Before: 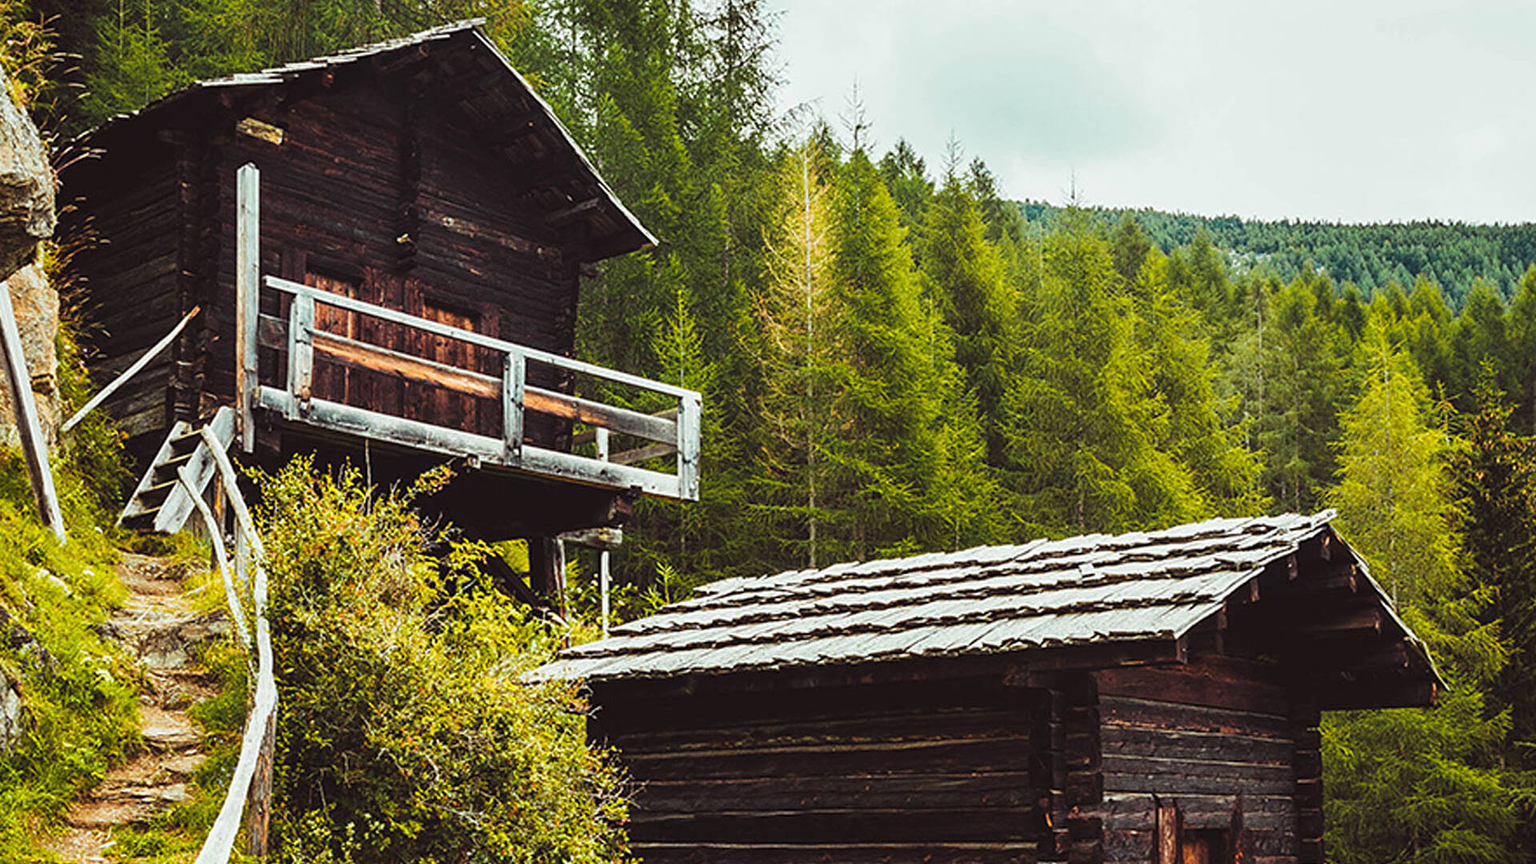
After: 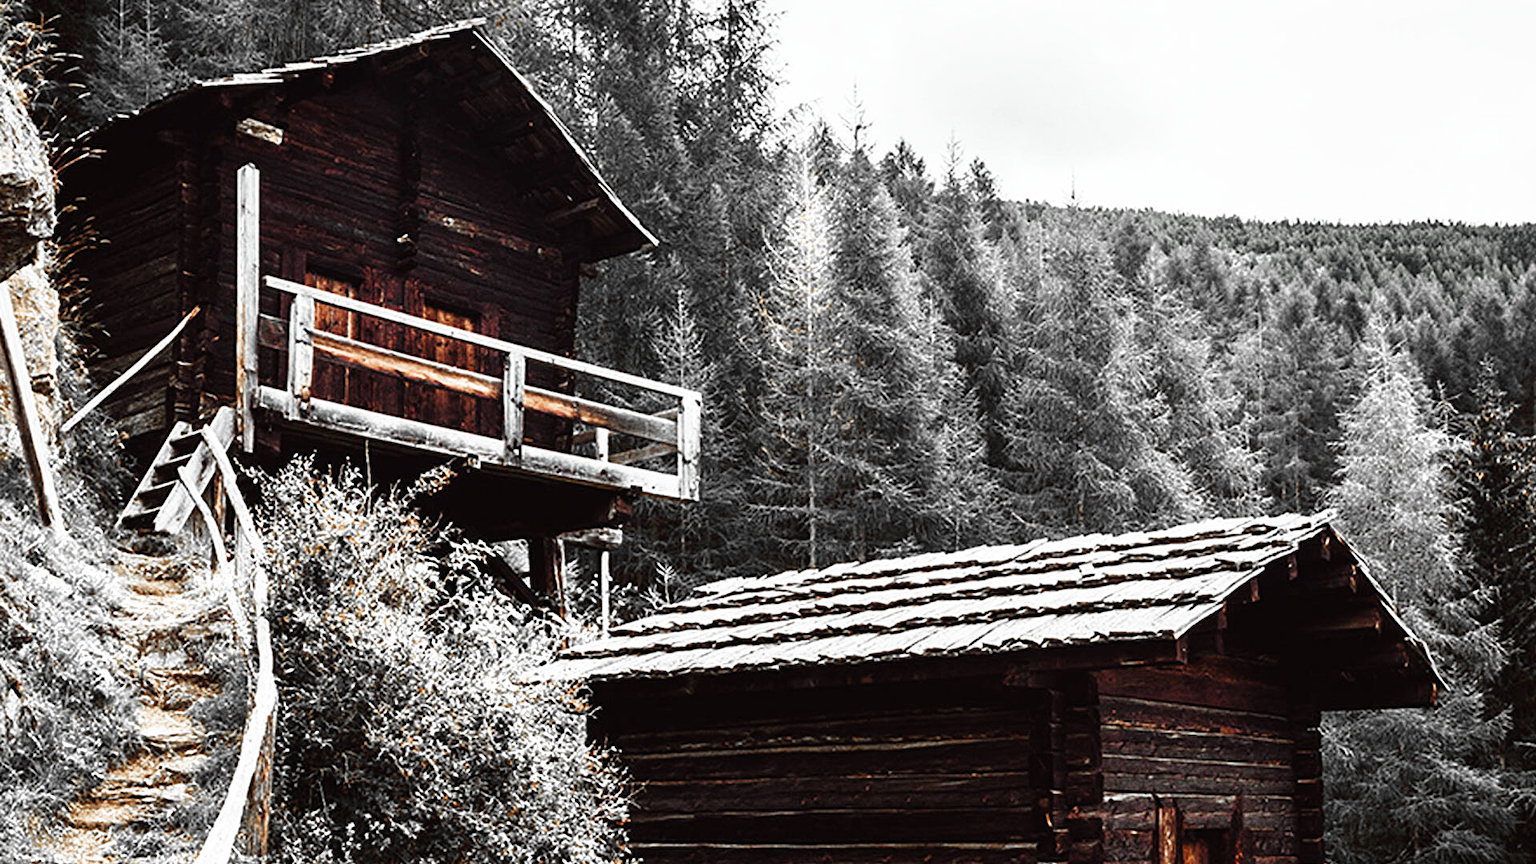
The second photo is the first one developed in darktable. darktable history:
velvia: on, module defaults
color balance: mode lift, gamma, gain (sRGB)
color zones: curves: ch0 [(0, 0.497) (0.096, 0.361) (0.221, 0.538) (0.429, 0.5) (0.571, 0.5) (0.714, 0.5) (0.857, 0.5) (1, 0.497)]; ch1 [(0, 0.5) (0.143, 0.5) (0.257, -0.002) (0.429, 0.04) (0.571, -0.001) (0.714, -0.015) (0.857, 0.024) (1, 0.5)]
filmic rgb: black relative exposure -9.08 EV, white relative exposure 2.3 EV, hardness 7.49
